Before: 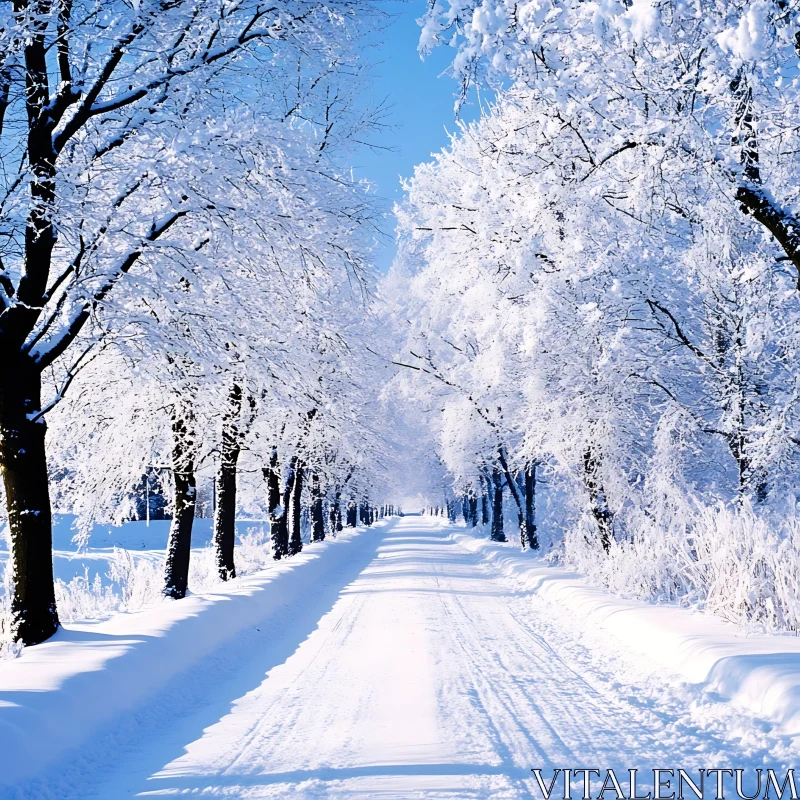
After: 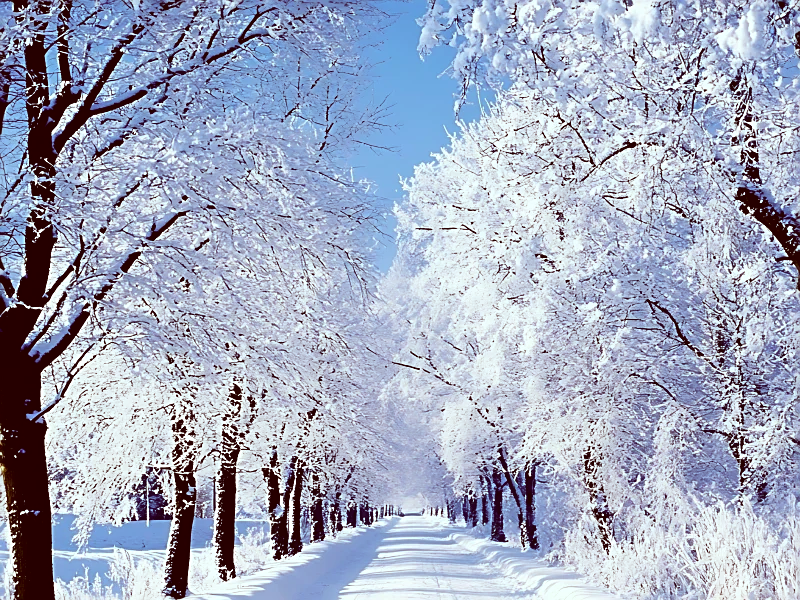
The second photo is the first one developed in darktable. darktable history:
crop: bottom 24.979%
sharpen: on, module defaults
color correction: highlights a* -7.13, highlights b* -0.174, shadows a* 20.11, shadows b* 11.83
